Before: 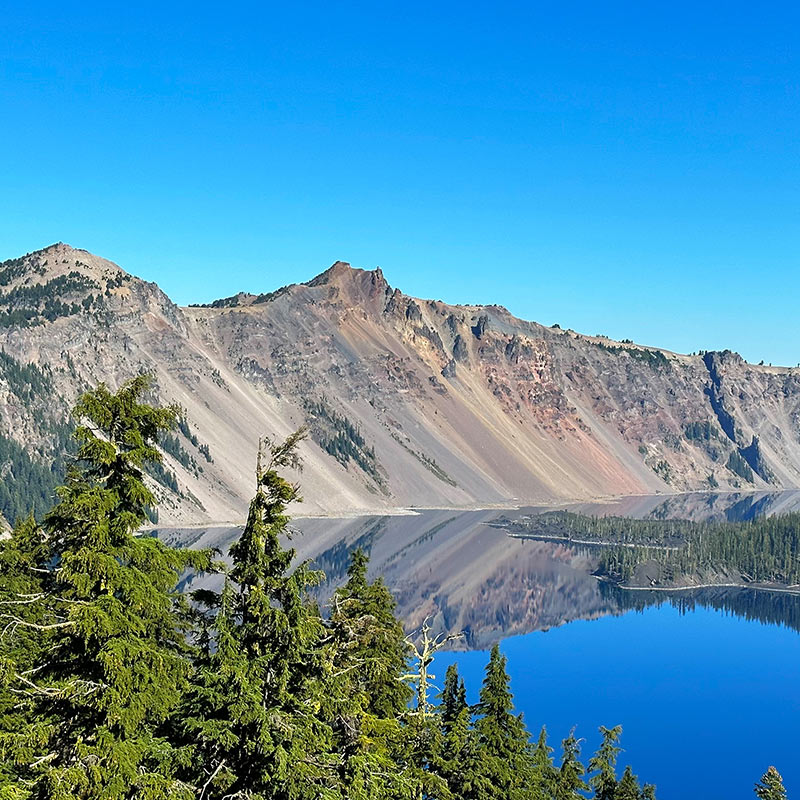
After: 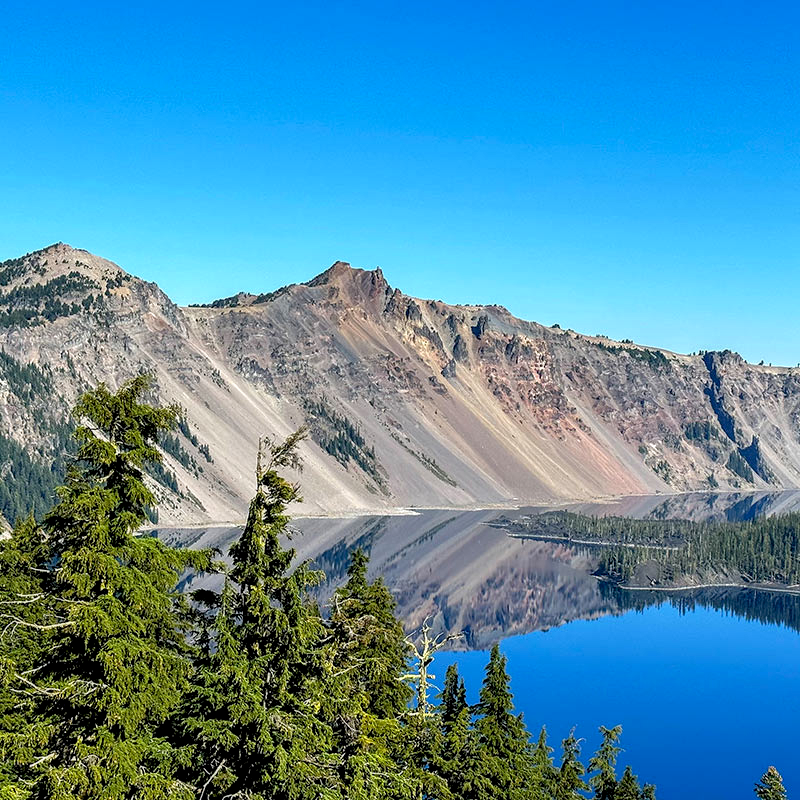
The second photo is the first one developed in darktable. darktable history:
exposure: black level correction 0.009, compensate highlight preservation false
local contrast: detail 130%
tone equalizer: on, module defaults
